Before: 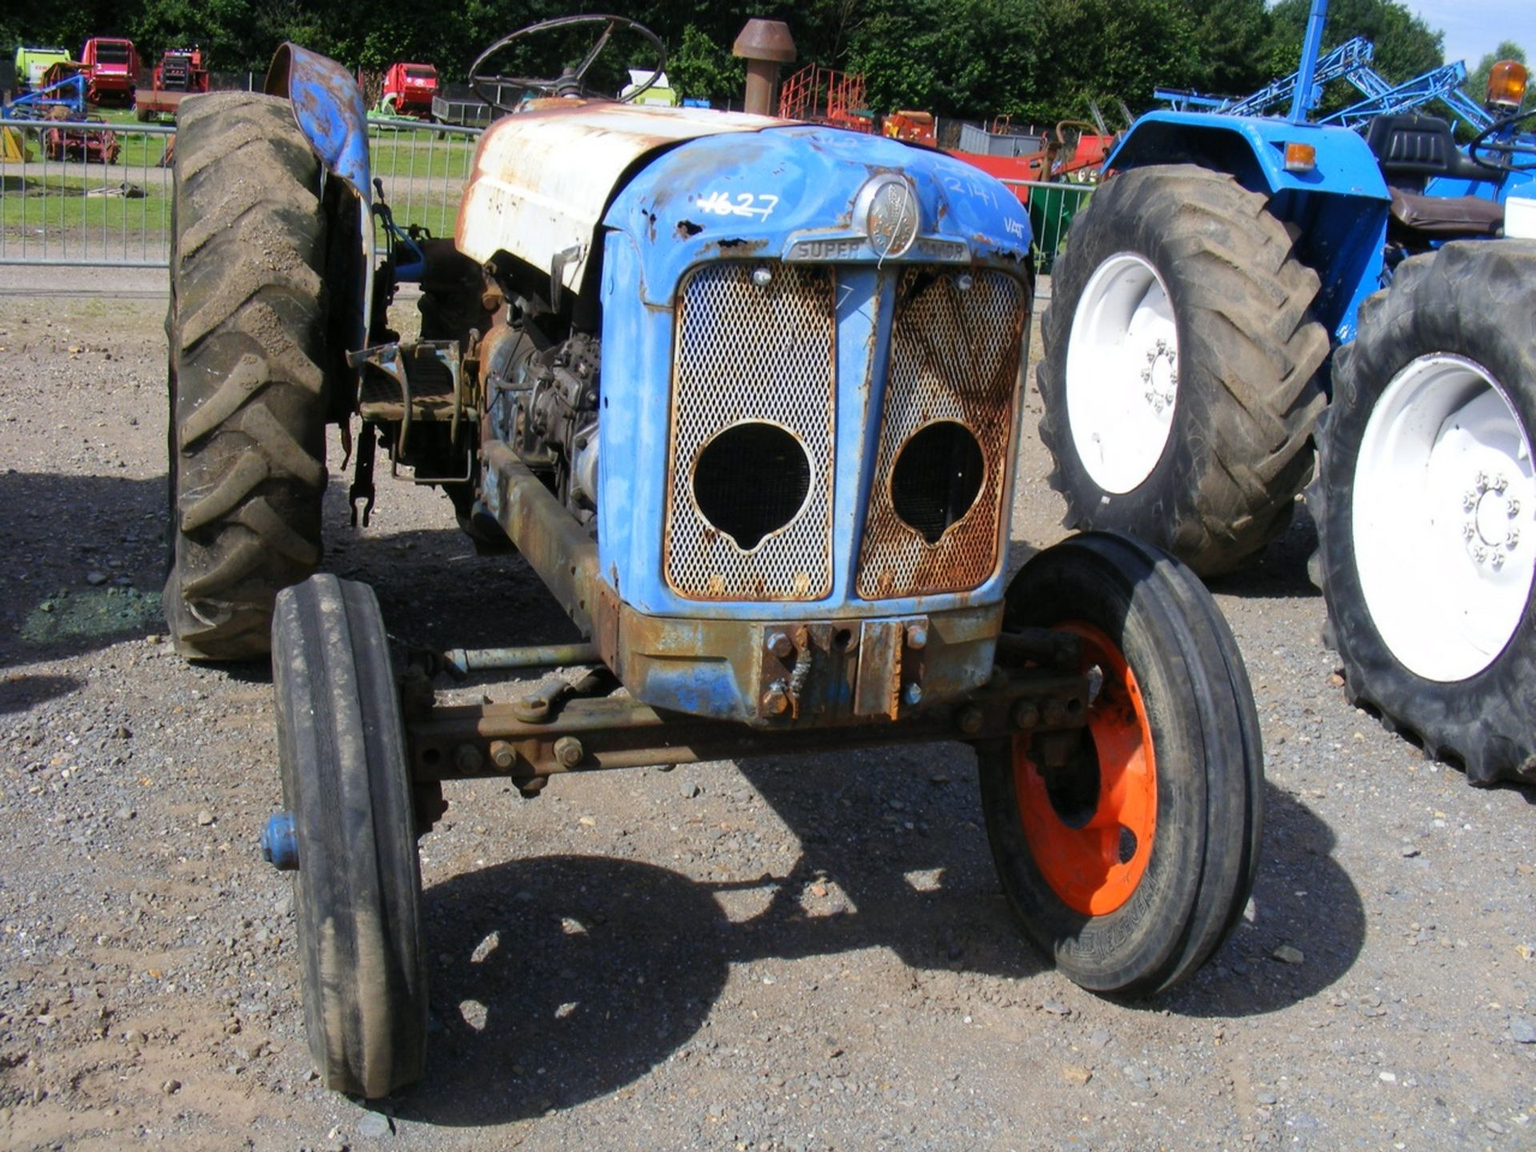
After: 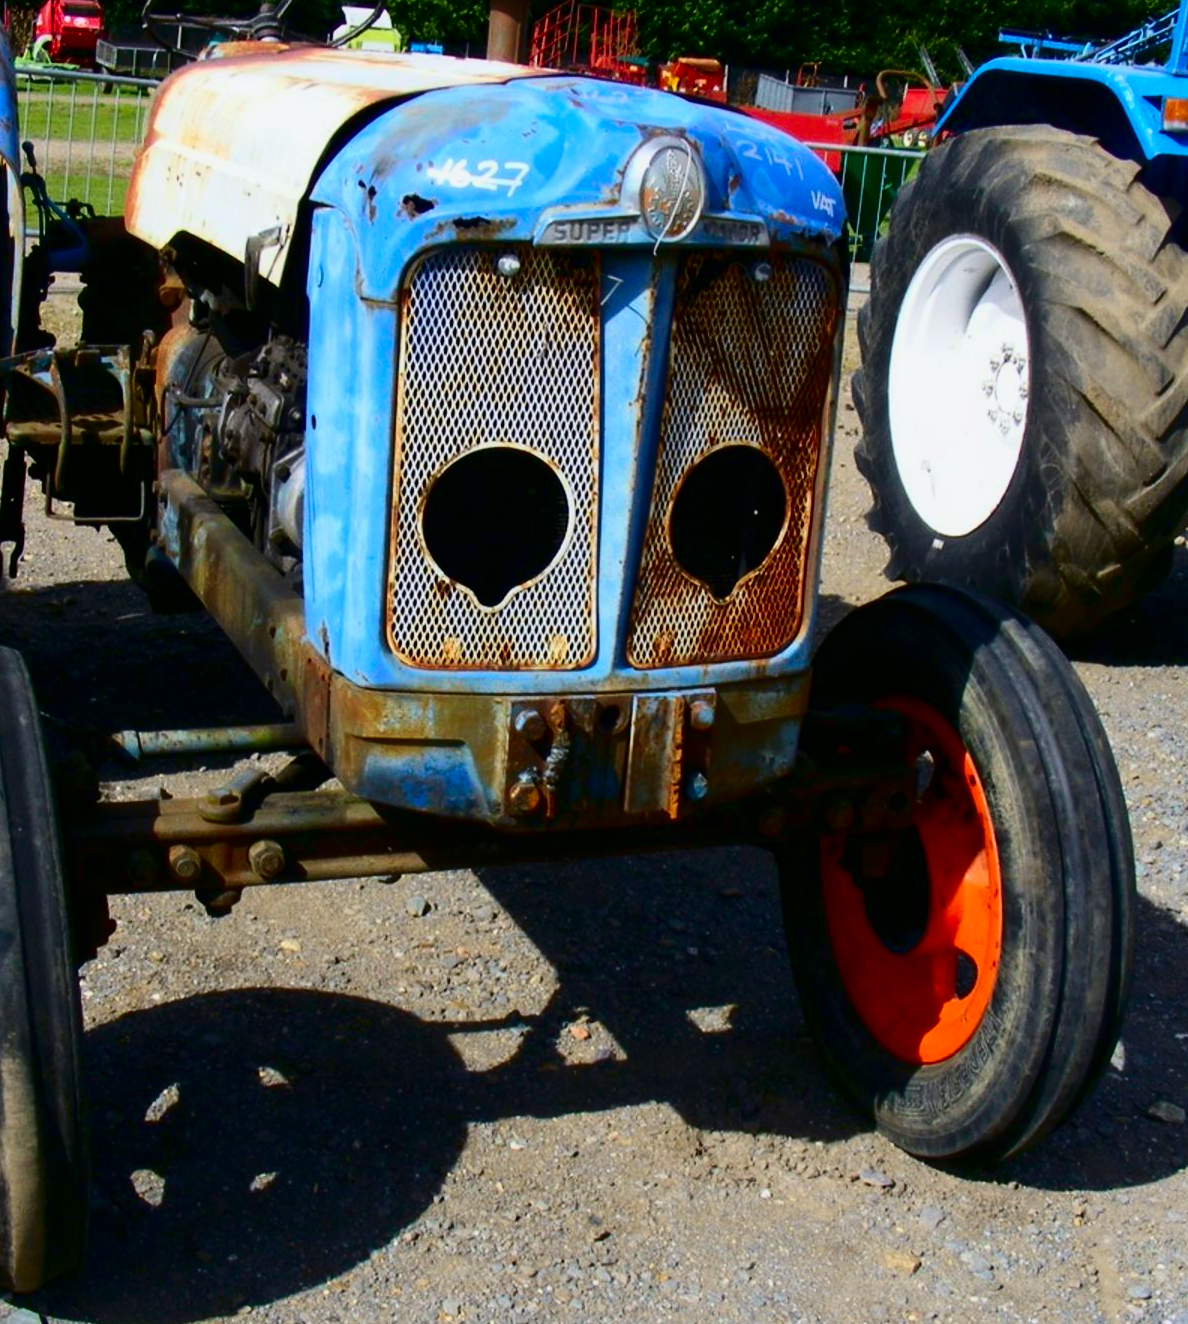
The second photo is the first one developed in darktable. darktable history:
crop and rotate: left 23.139%, top 5.629%, right 14.958%, bottom 2.358%
contrast brightness saturation: brightness -0.209, saturation 0.081
tone curve: curves: ch0 [(0, 0) (0.042, 0.023) (0.157, 0.114) (0.302, 0.308) (0.44, 0.507) (0.607, 0.705) (0.824, 0.882) (1, 0.965)]; ch1 [(0, 0) (0.339, 0.334) (0.445, 0.419) (0.476, 0.454) (0.503, 0.501) (0.517, 0.513) (0.551, 0.567) (0.622, 0.662) (0.706, 0.741) (1, 1)]; ch2 [(0, 0) (0.327, 0.318) (0.417, 0.426) (0.46, 0.453) (0.502, 0.5) (0.514, 0.524) (0.547, 0.572) (0.615, 0.656) (0.717, 0.778) (1, 1)], color space Lab, independent channels, preserve colors none
